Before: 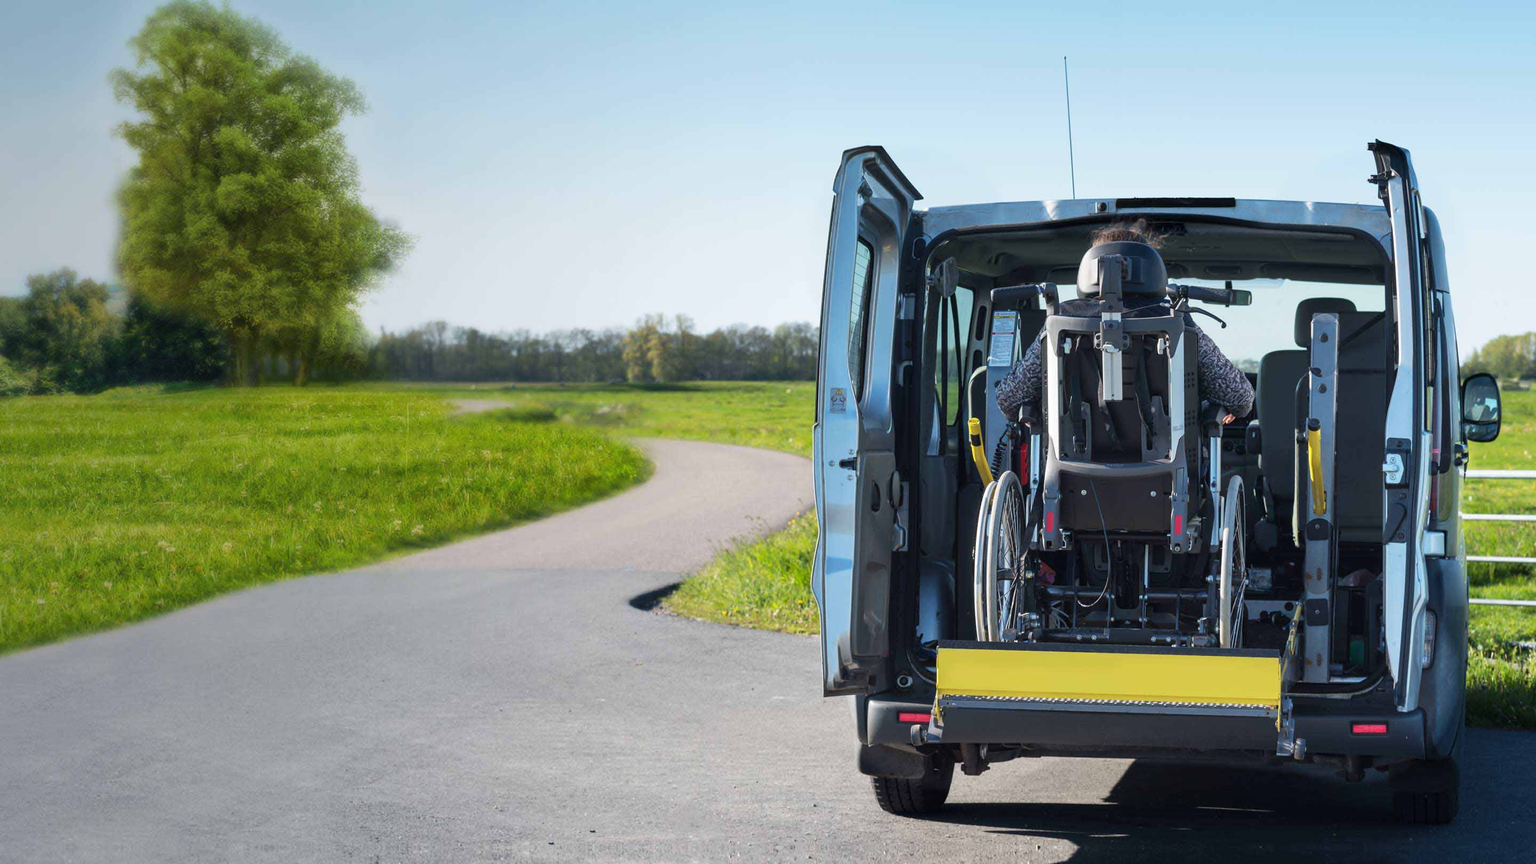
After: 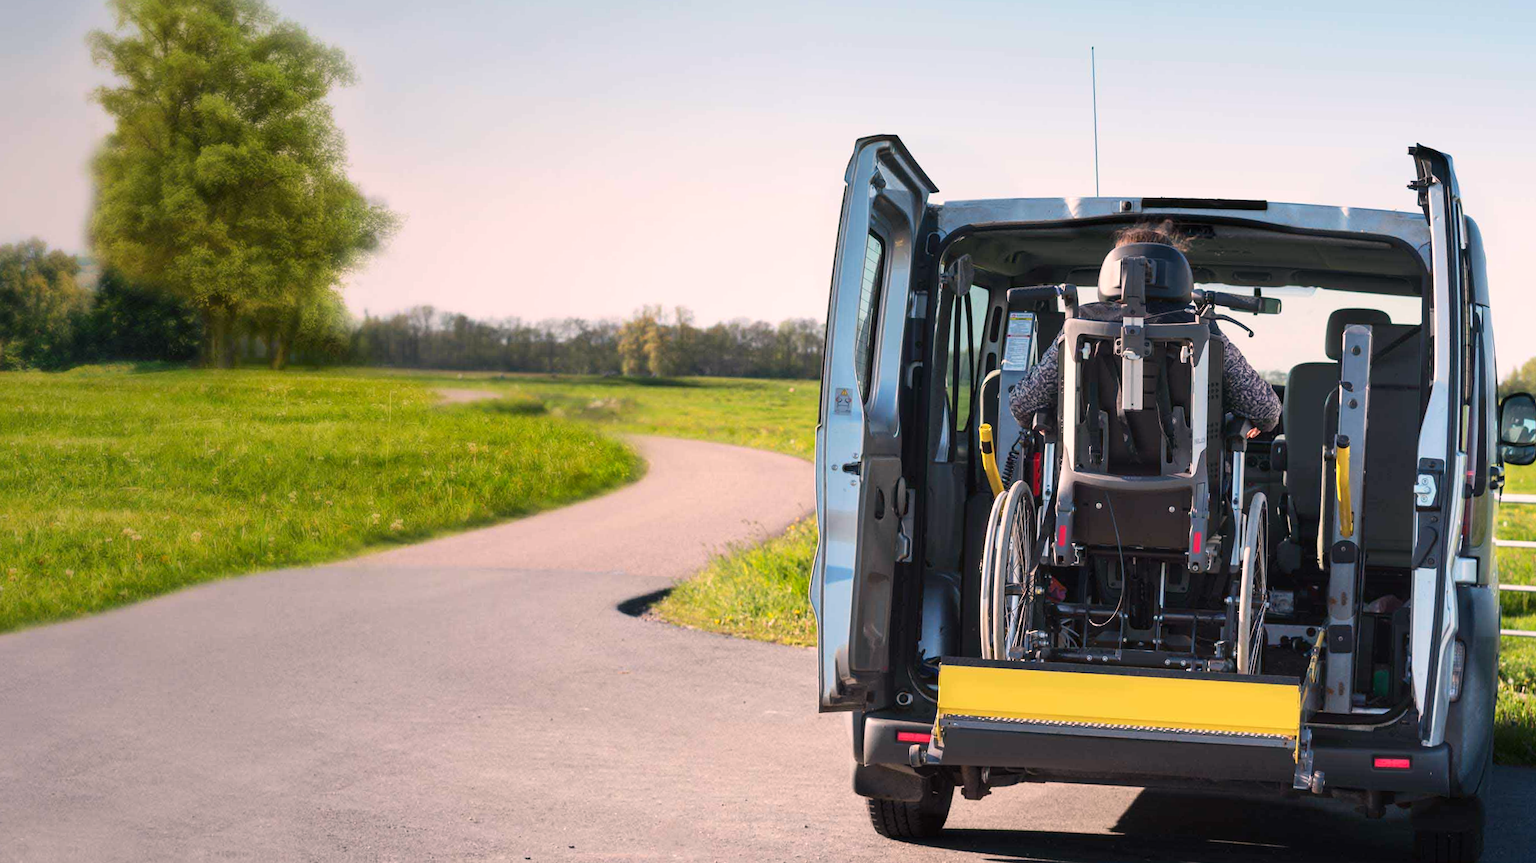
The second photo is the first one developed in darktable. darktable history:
contrast brightness saturation: contrast 0.1, brightness 0.03, saturation 0.09
crop and rotate: angle -1.69°
white balance: red 1.127, blue 0.943
color correction: highlights a* 3.12, highlights b* -1.55, shadows a* -0.101, shadows b* 2.52, saturation 0.98
